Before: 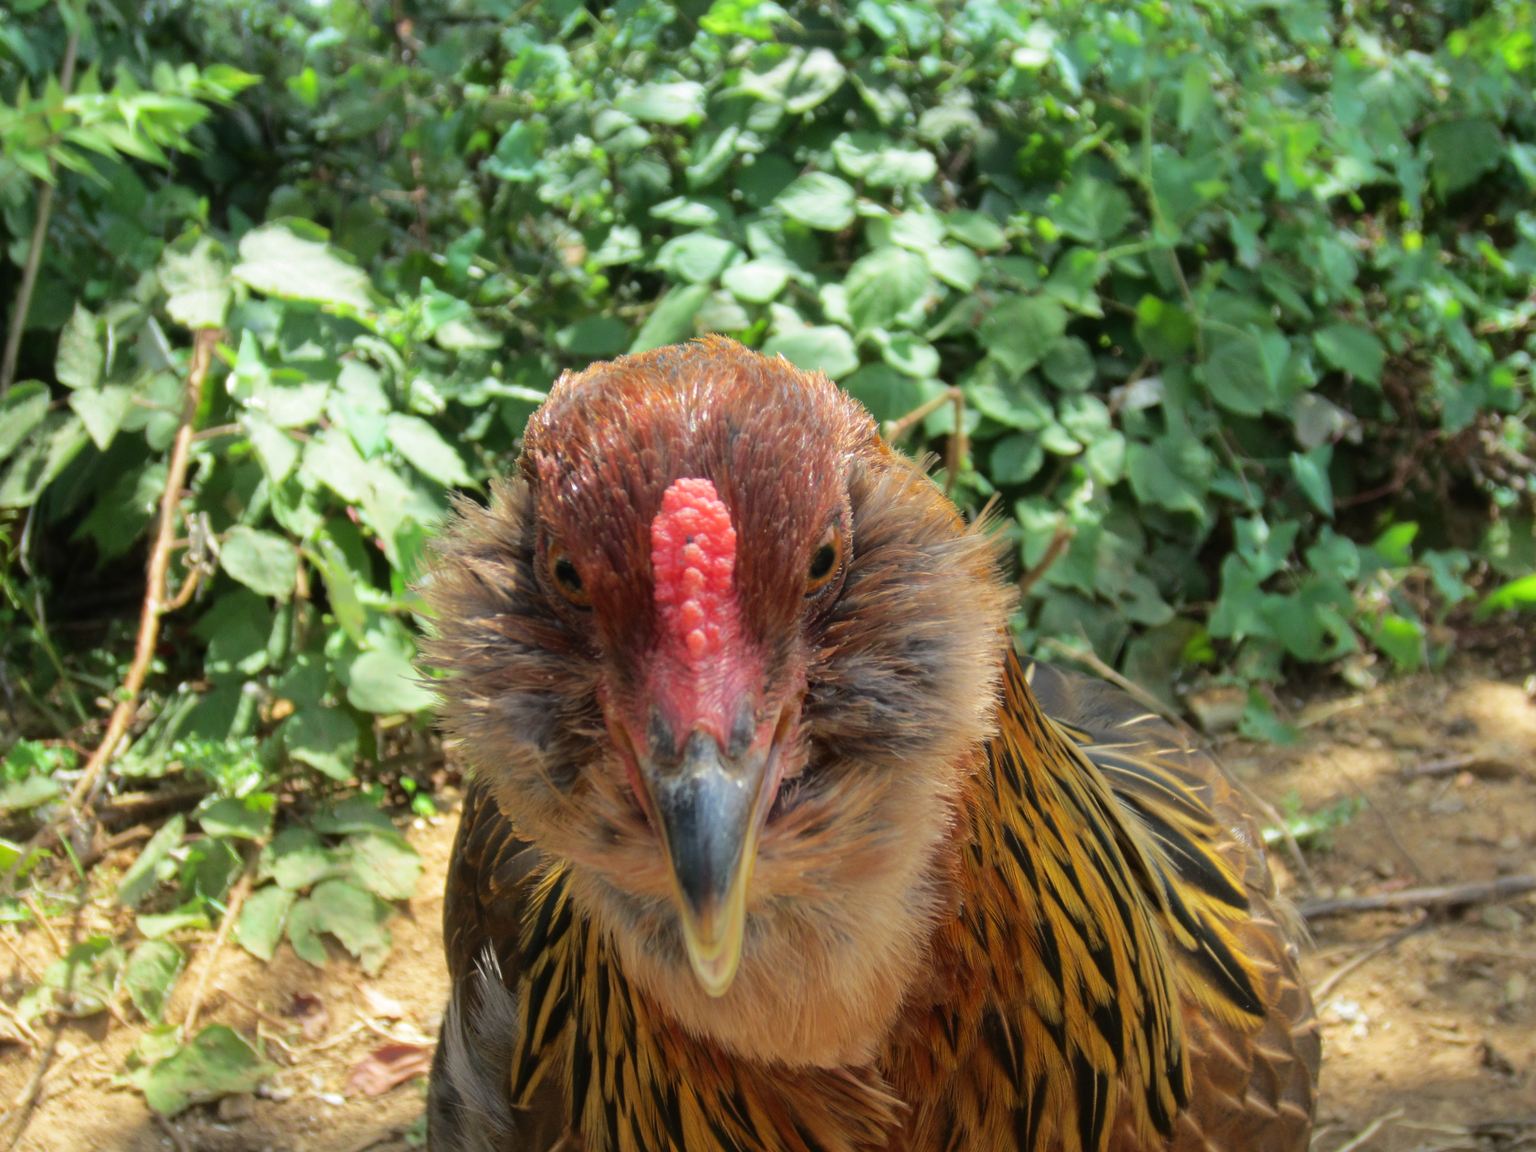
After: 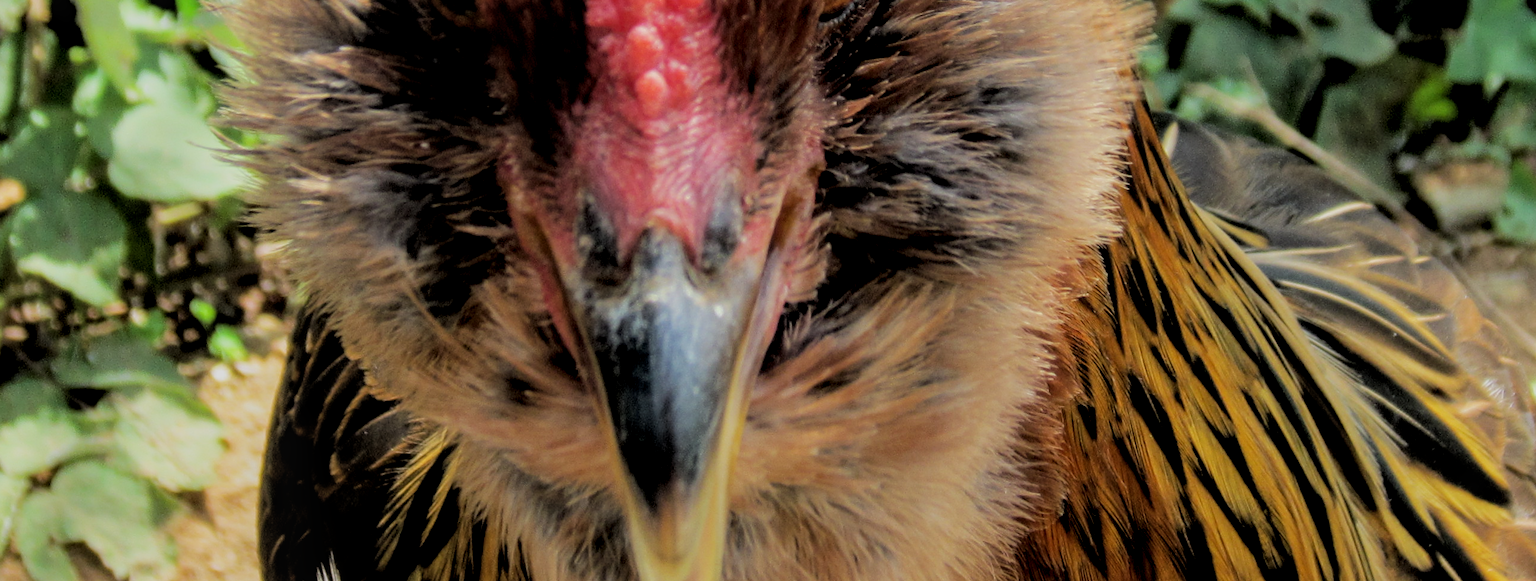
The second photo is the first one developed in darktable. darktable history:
crop: left 18.096%, top 50.711%, right 17.585%, bottom 16.823%
filmic rgb: black relative exposure -2.91 EV, white relative exposure 4.56 EV, hardness 1.7, contrast 1.241
local contrast: on, module defaults
